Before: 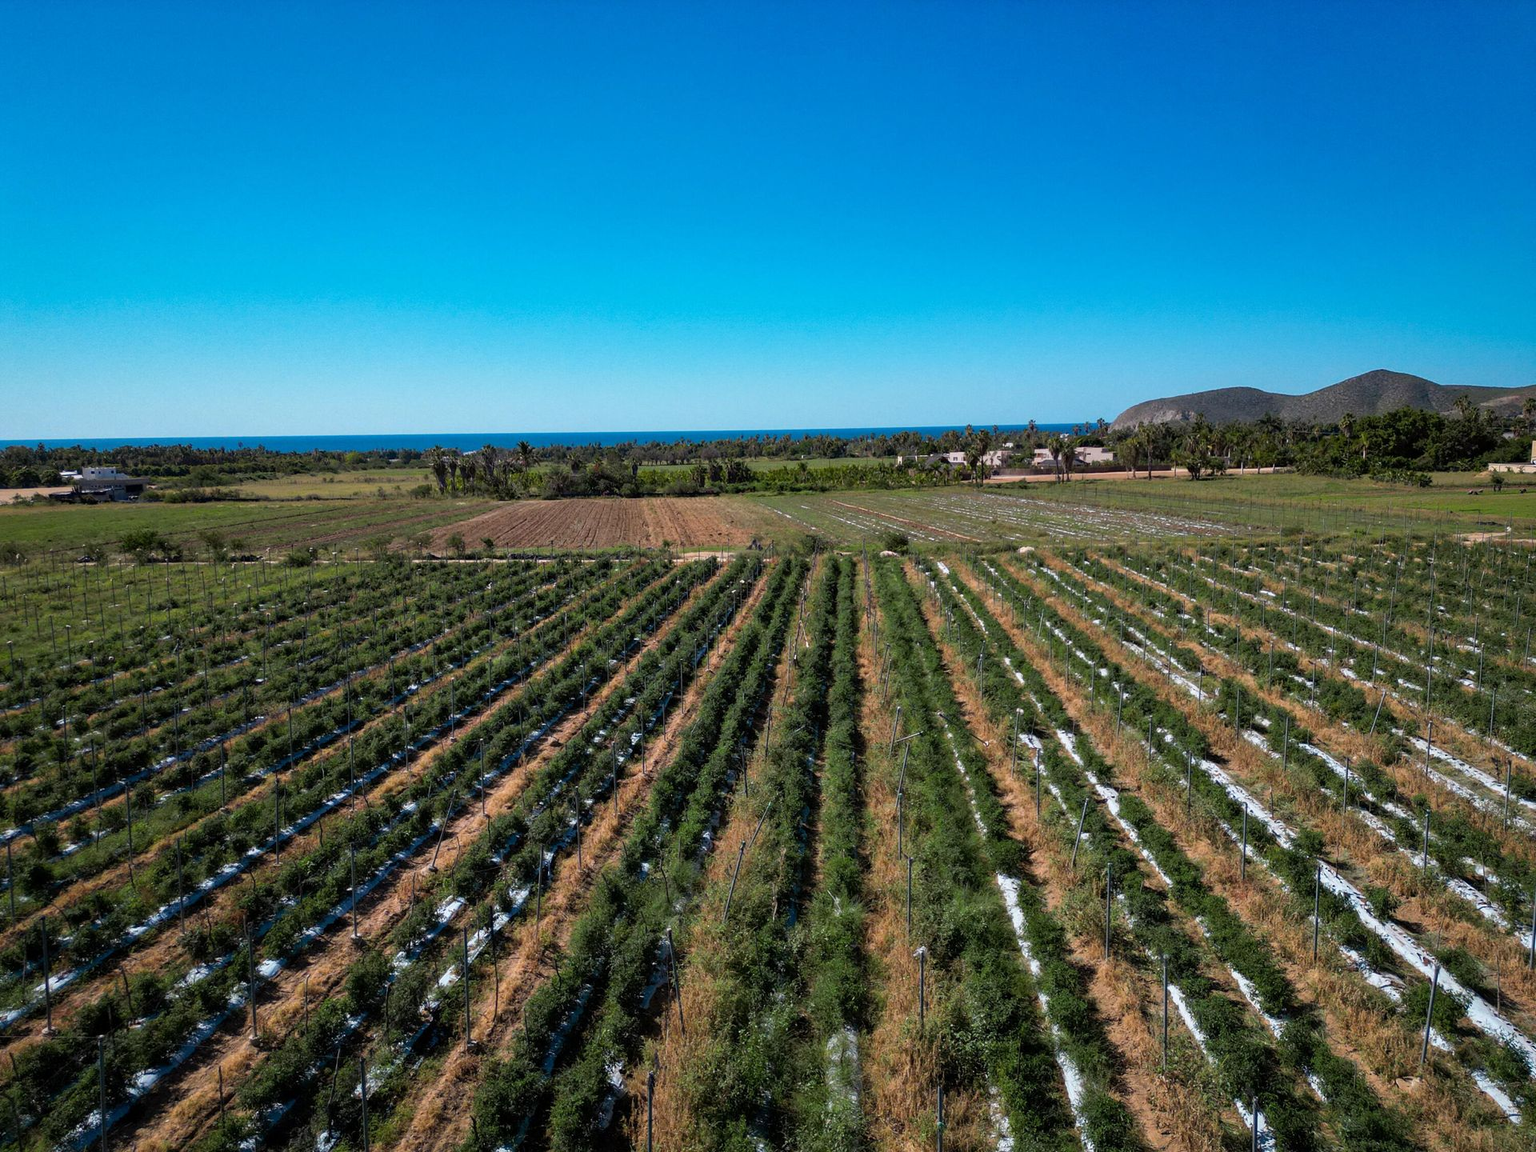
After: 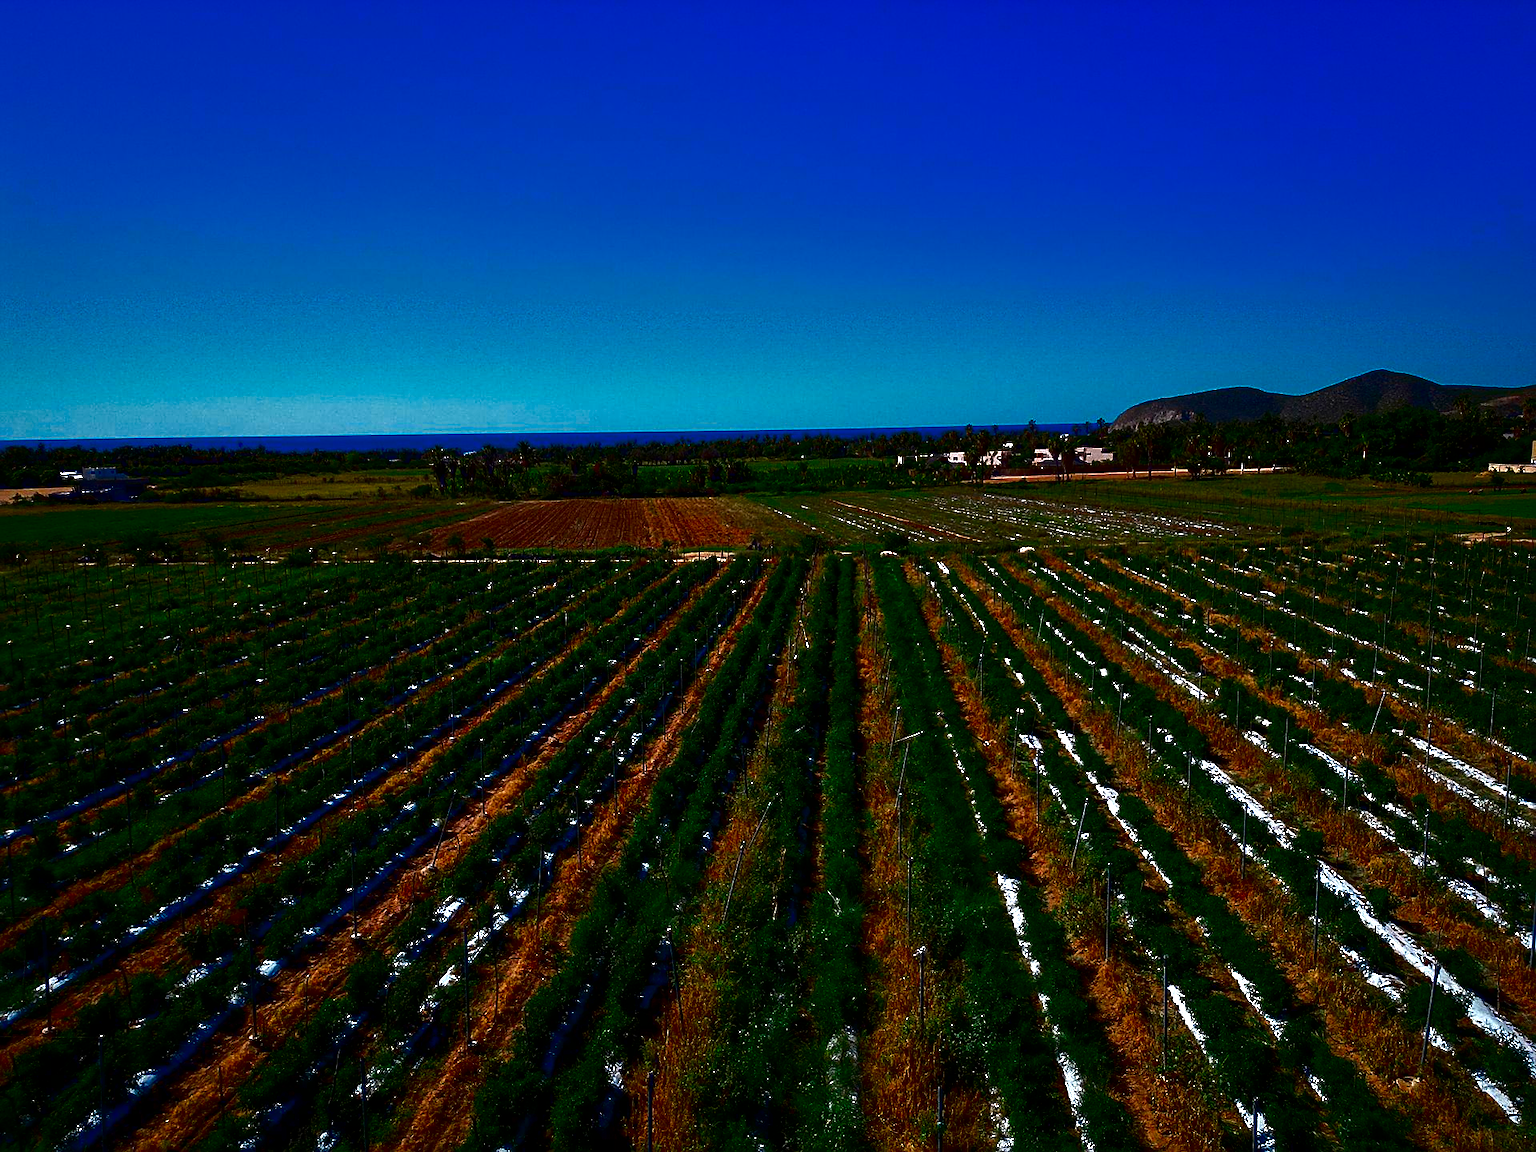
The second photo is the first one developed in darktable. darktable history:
contrast brightness saturation: brightness -0.991, saturation 0.994
sharpen: on, module defaults
color zones: curves: ch0 [(0, 0.5) (0.125, 0.4) (0.25, 0.5) (0.375, 0.4) (0.5, 0.4) (0.625, 0.35) (0.75, 0.35) (0.875, 0.5)]; ch1 [(0, 0.35) (0.125, 0.45) (0.25, 0.35) (0.375, 0.35) (0.5, 0.35) (0.625, 0.35) (0.75, 0.45) (0.875, 0.35)]; ch2 [(0, 0.6) (0.125, 0.5) (0.25, 0.5) (0.375, 0.6) (0.5, 0.6) (0.625, 0.5) (0.75, 0.5) (0.875, 0.5)]
exposure: black level correction 0.001, exposure 0.499 EV, compensate highlight preservation false
